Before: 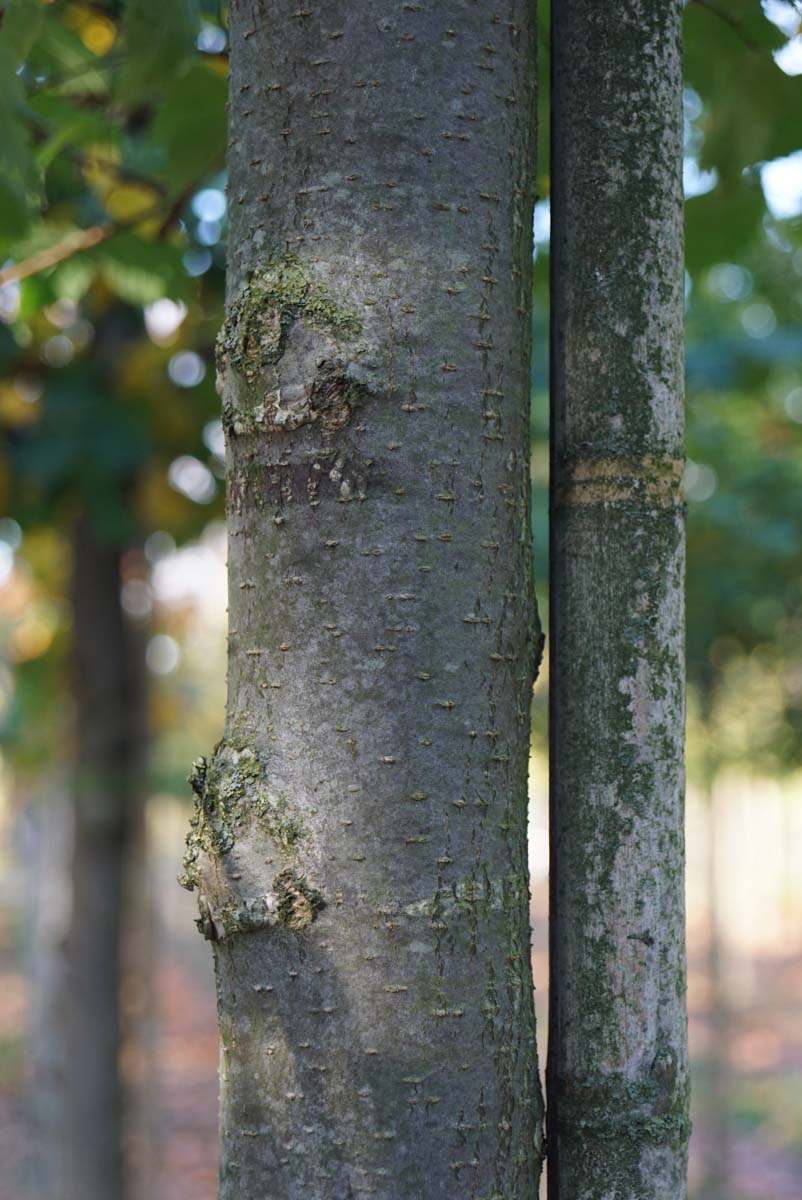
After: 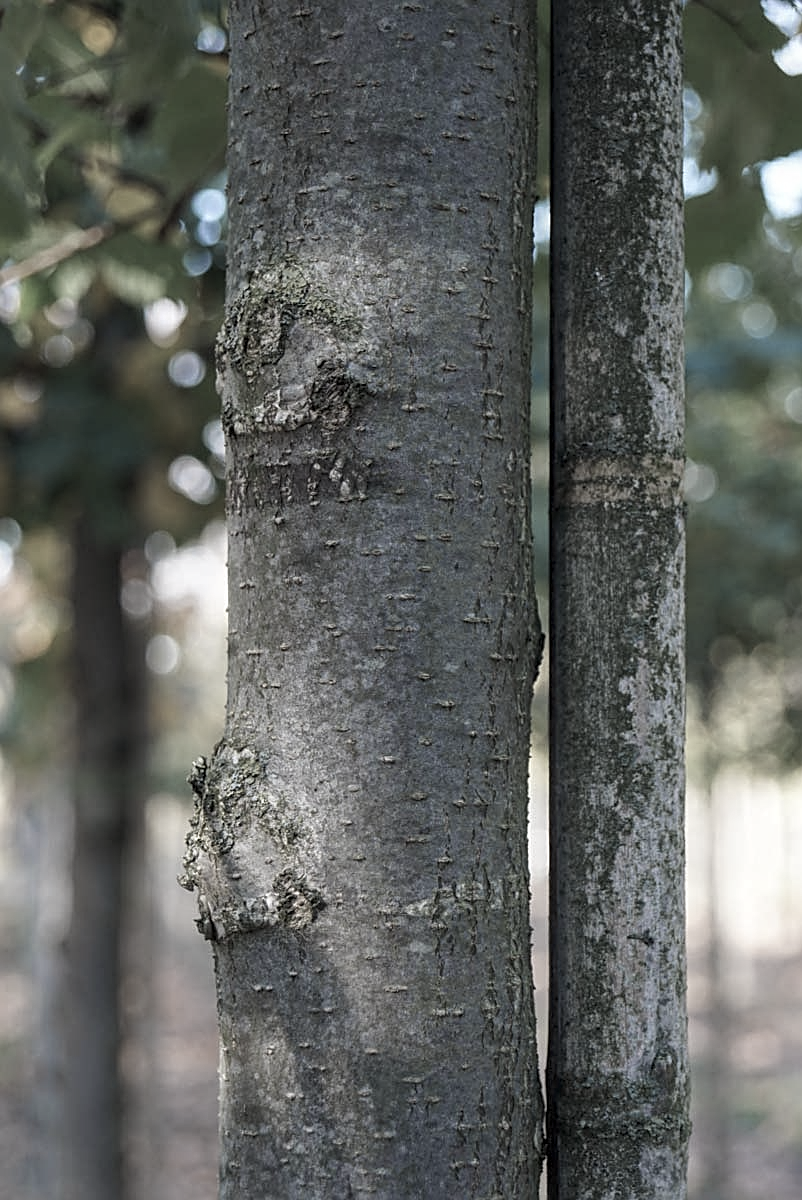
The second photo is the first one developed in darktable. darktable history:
local contrast: on, module defaults
color zones: curves: ch1 [(0.238, 0.163) (0.476, 0.2) (0.733, 0.322) (0.848, 0.134)]
sharpen: amount 0.575
